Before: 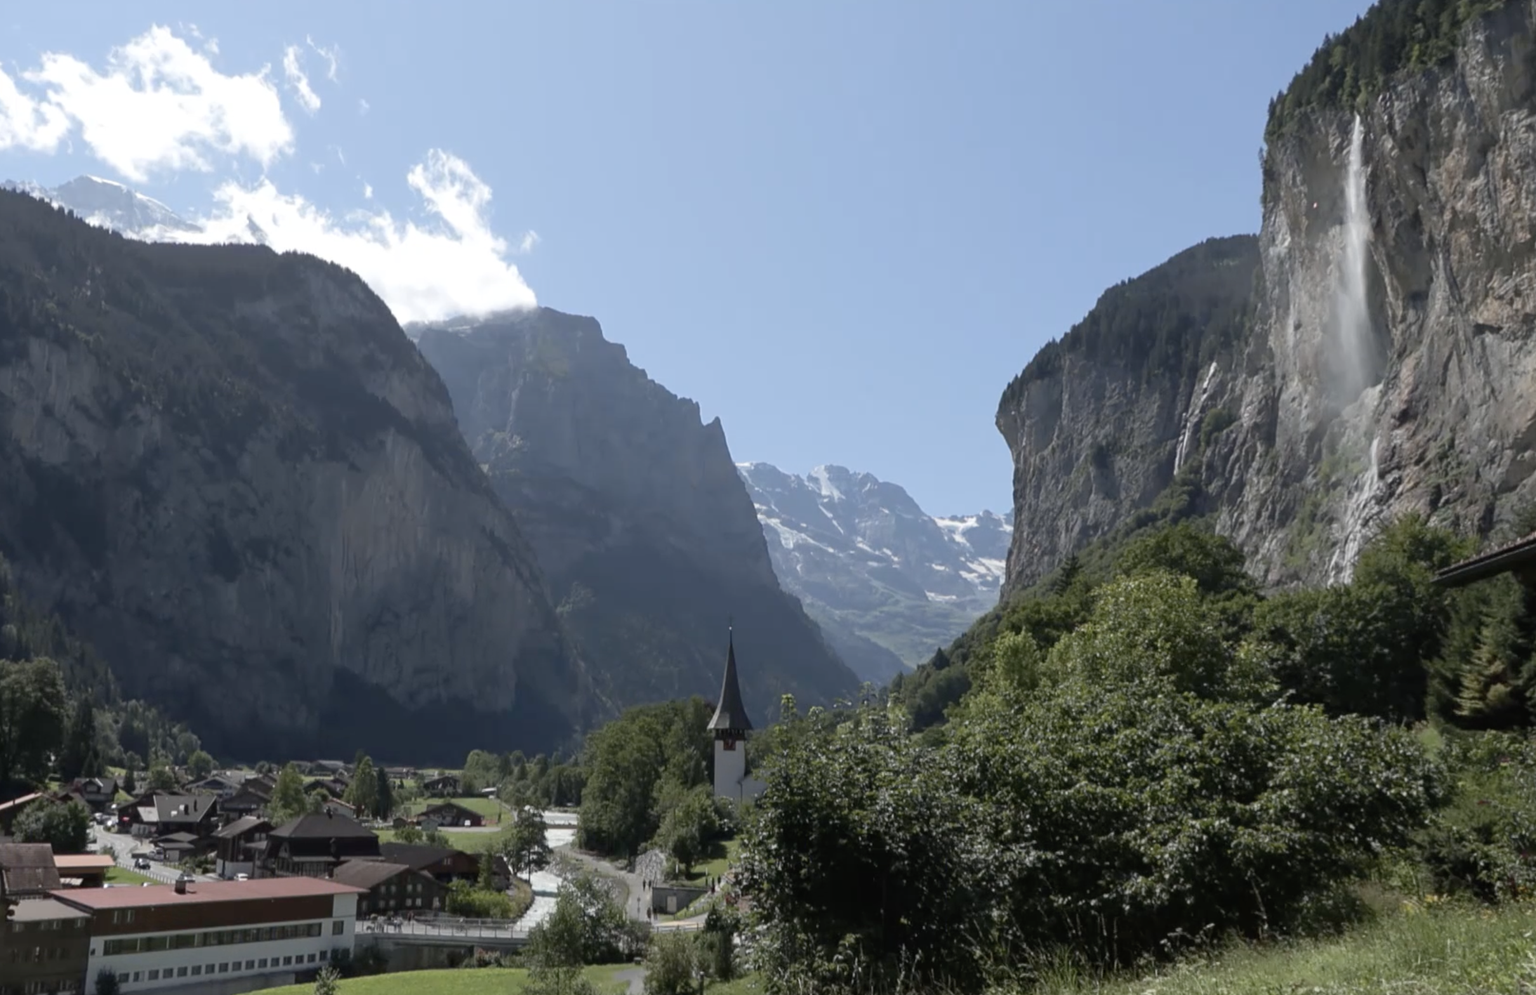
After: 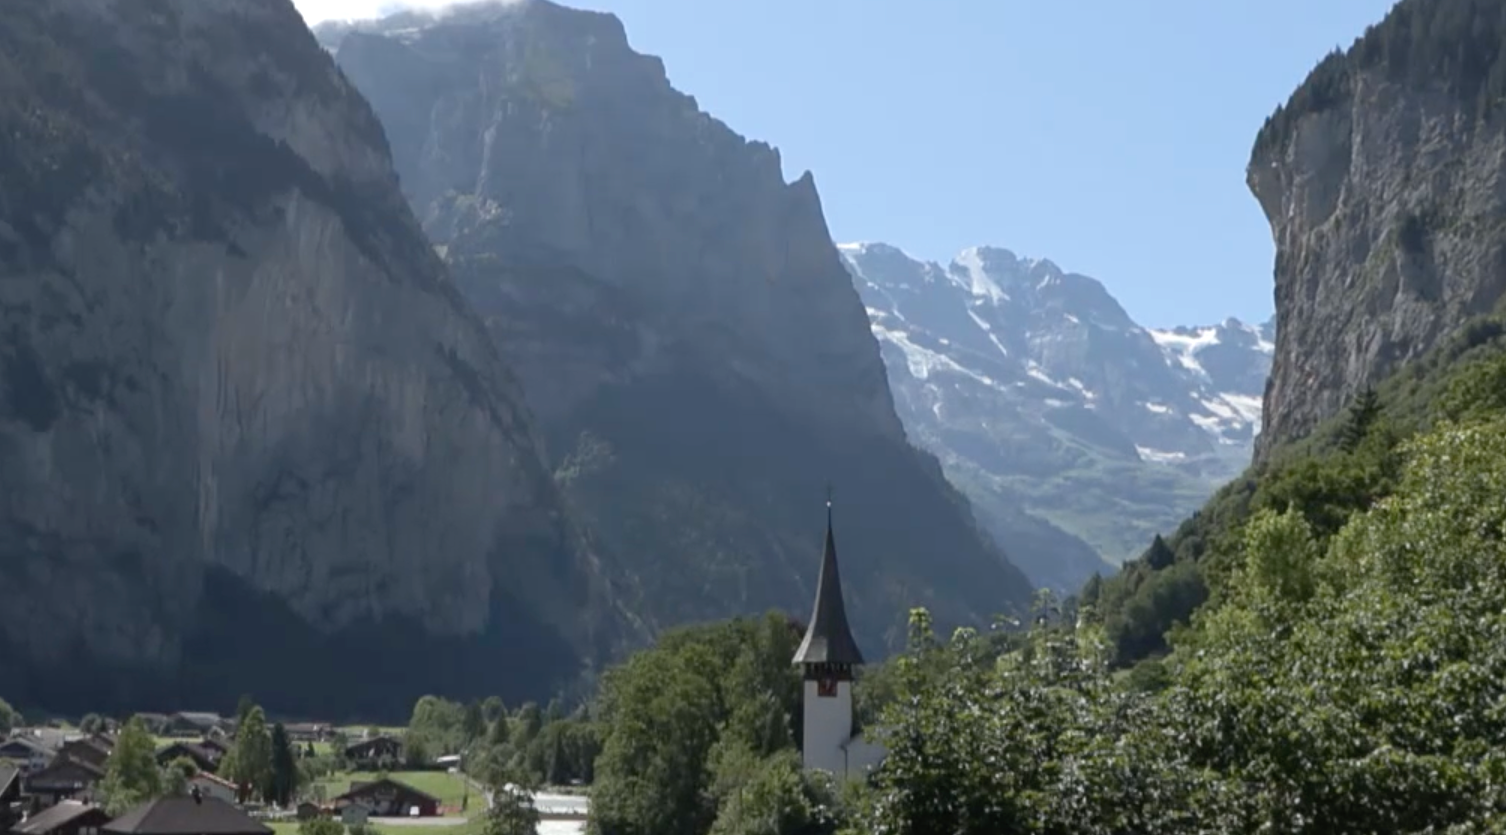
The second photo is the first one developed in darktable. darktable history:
crop: left 13.316%, top 31.021%, right 24.414%, bottom 15.686%
exposure: exposure 0.233 EV, compensate exposure bias true, compensate highlight preservation false
